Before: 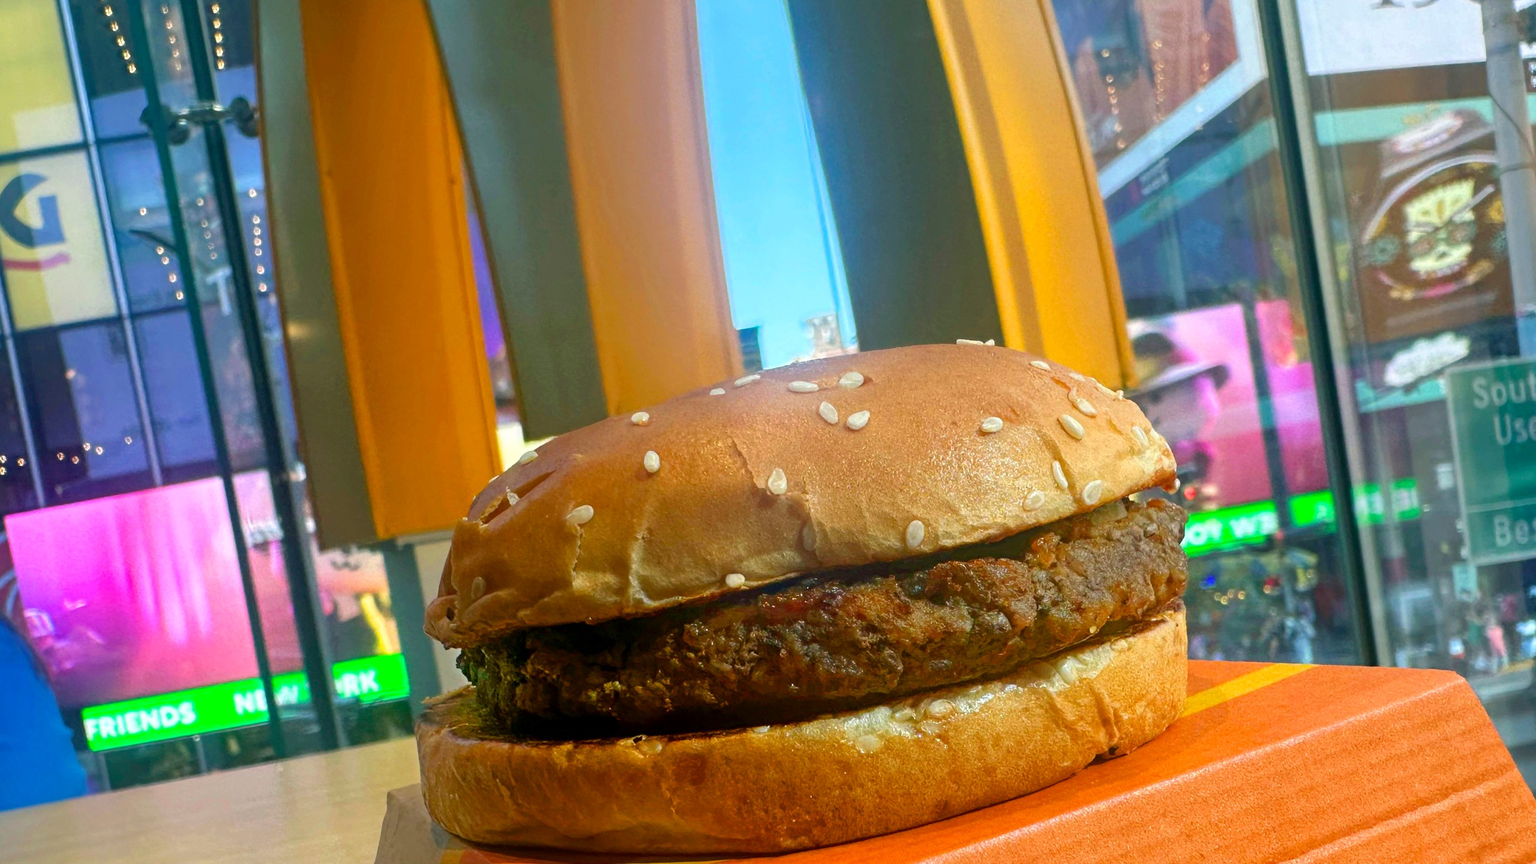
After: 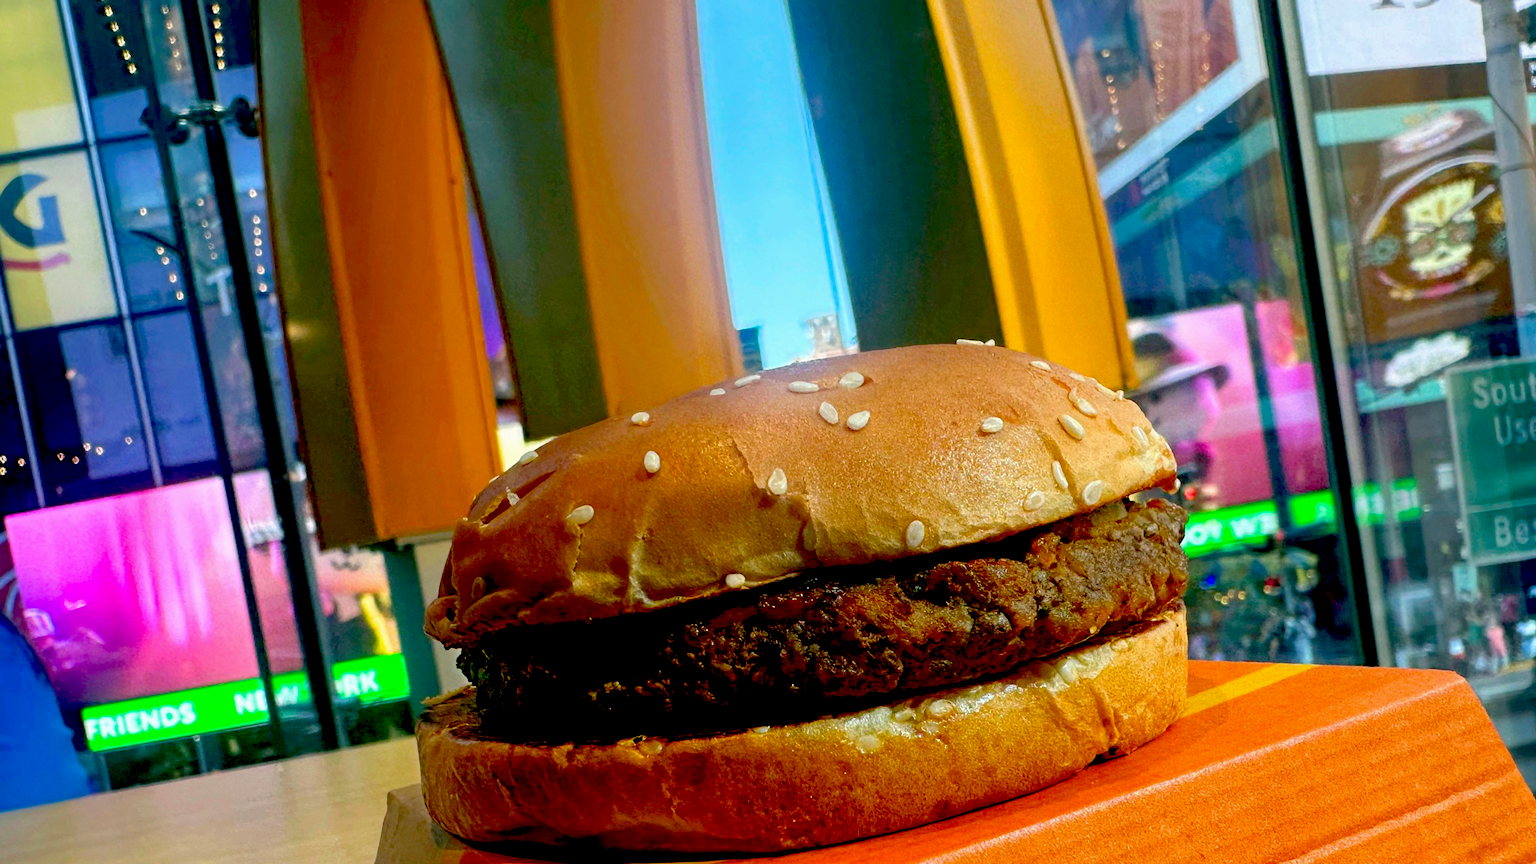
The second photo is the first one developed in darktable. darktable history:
exposure: black level correction 0.055, exposure -0.035 EV, compensate highlight preservation false
